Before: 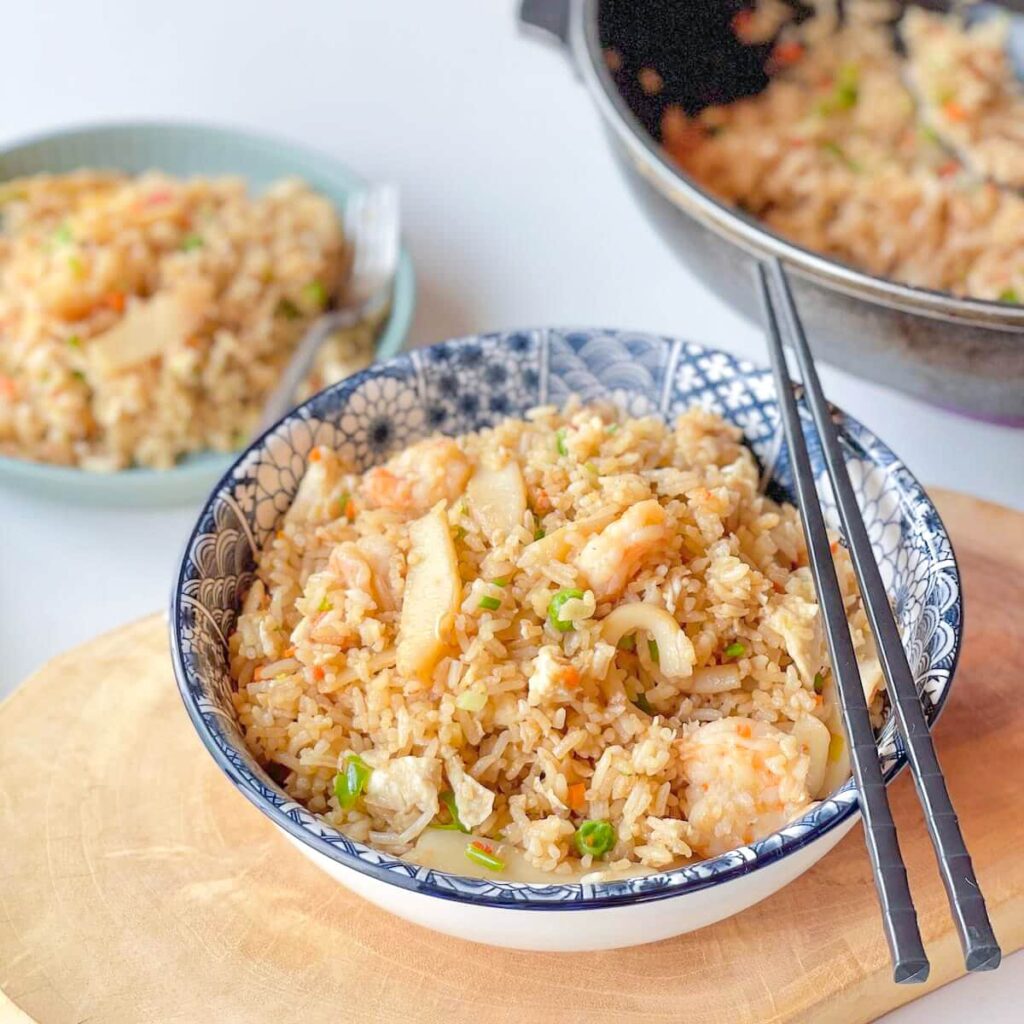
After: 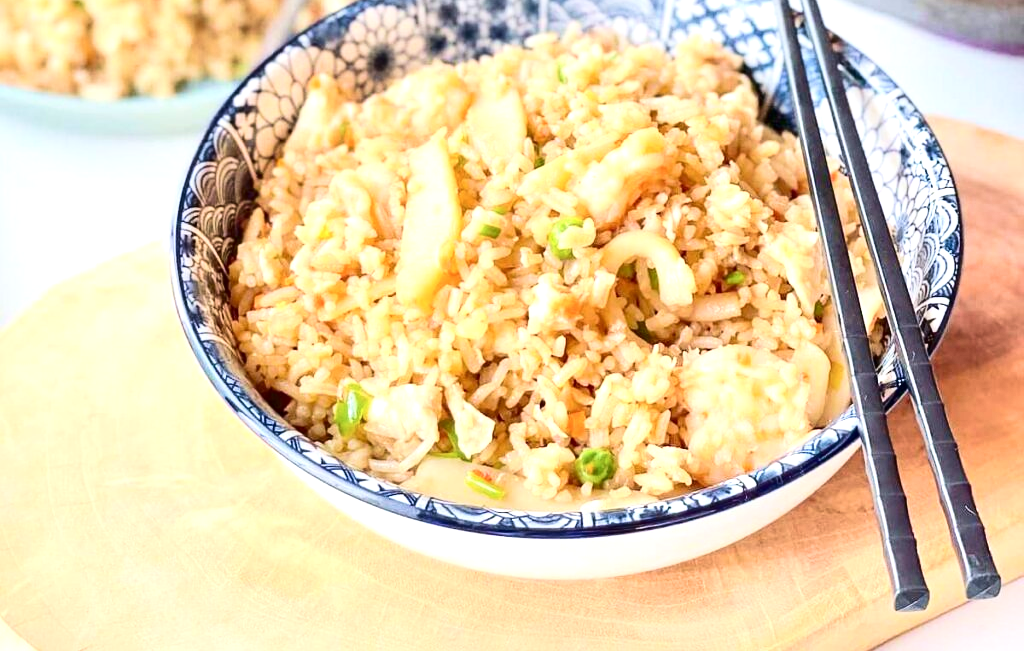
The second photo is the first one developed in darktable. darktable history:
velvia: on, module defaults
contrast brightness saturation: contrast 0.297
crop and rotate: top 36.407%
exposure: black level correction 0, exposure 0.498 EV, compensate exposure bias true, compensate highlight preservation false
local contrast: mode bilateral grid, contrast 20, coarseness 49, detail 130%, midtone range 0.2
